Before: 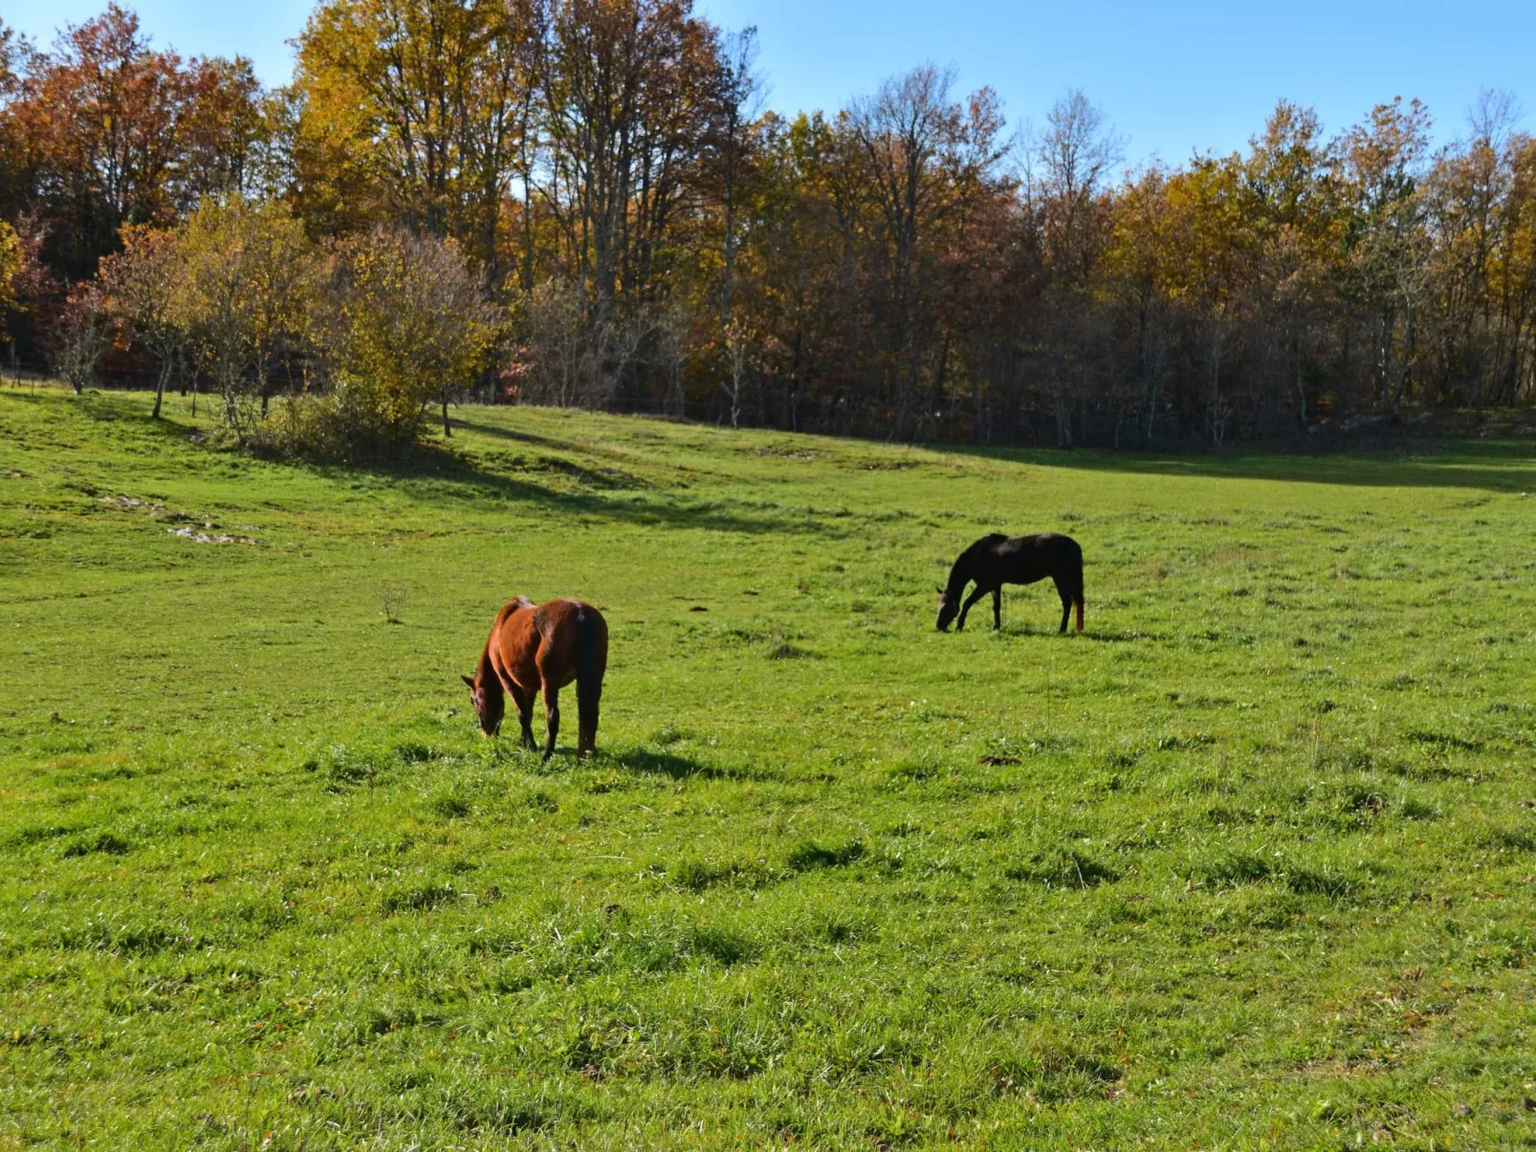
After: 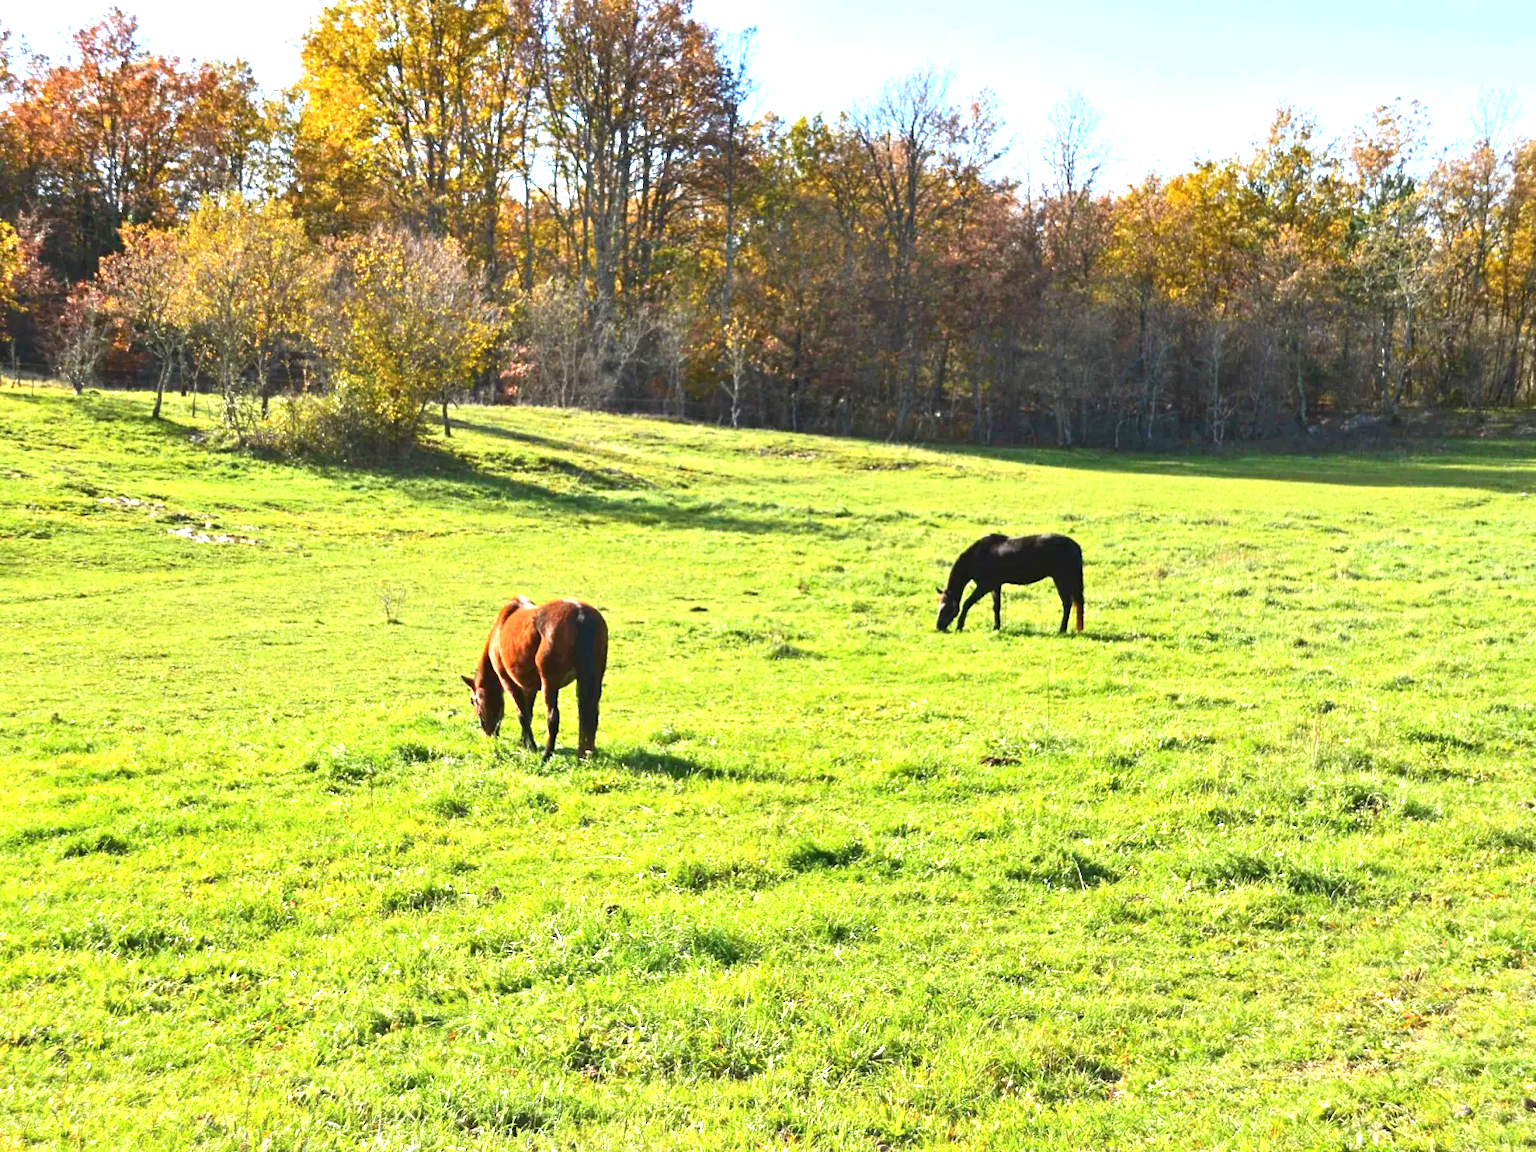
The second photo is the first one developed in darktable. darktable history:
white balance: emerald 1
exposure: black level correction 0, exposure 1.7 EV, compensate exposure bias true, compensate highlight preservation false
